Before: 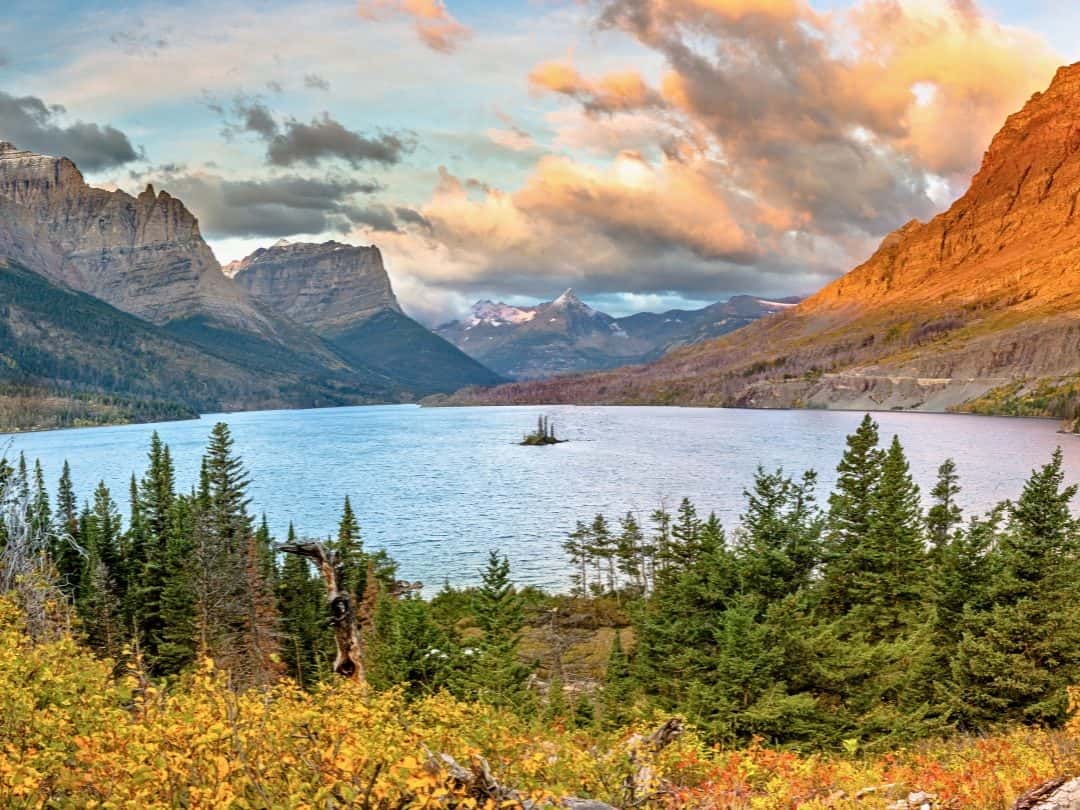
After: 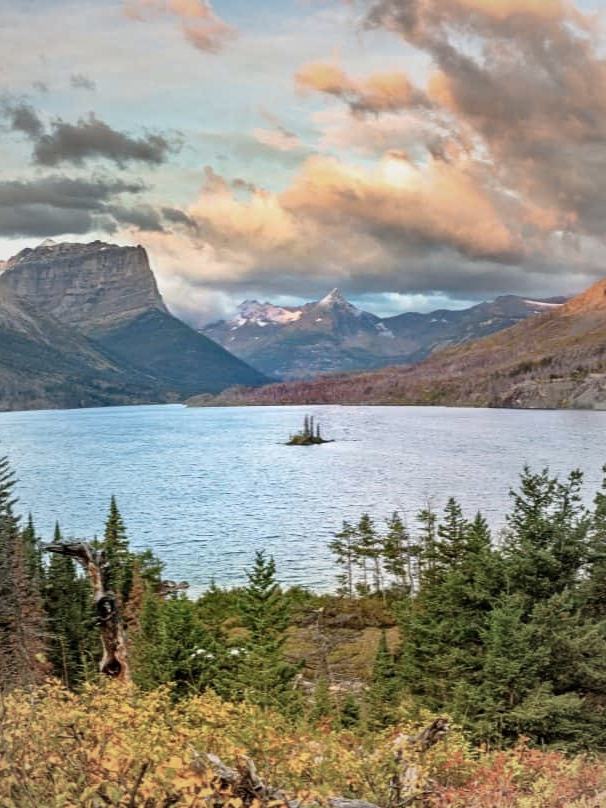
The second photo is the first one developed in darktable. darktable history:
crop: left 21.674%, right 22.086%
vignetting: fall-off start 18.21%, fall-off radius 137.95%, brightness -0.207, center (-0.078, 0.066), width/height ratio 0.62, shape 0.59
